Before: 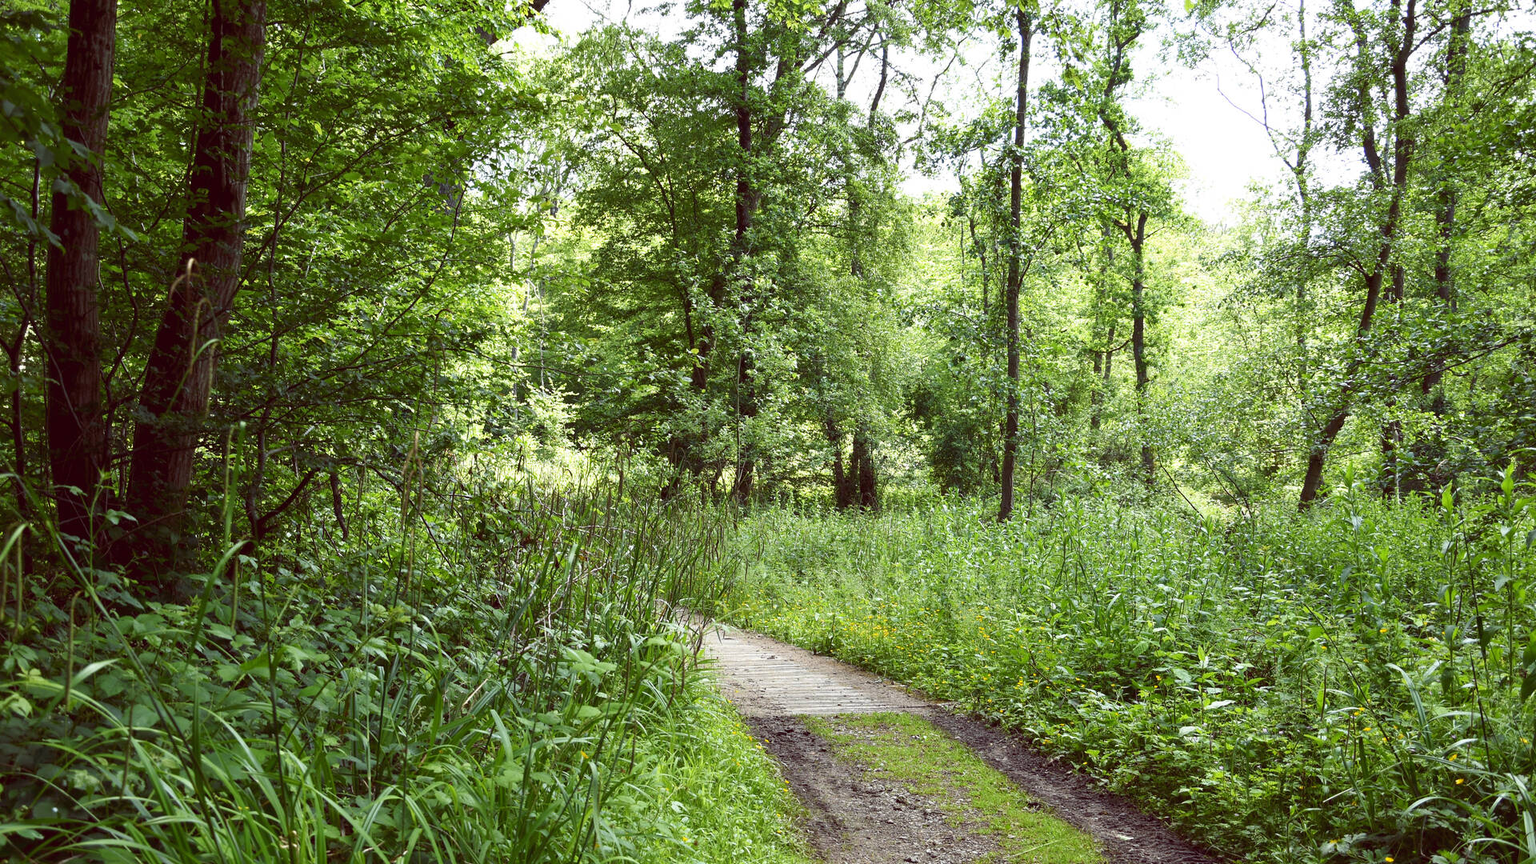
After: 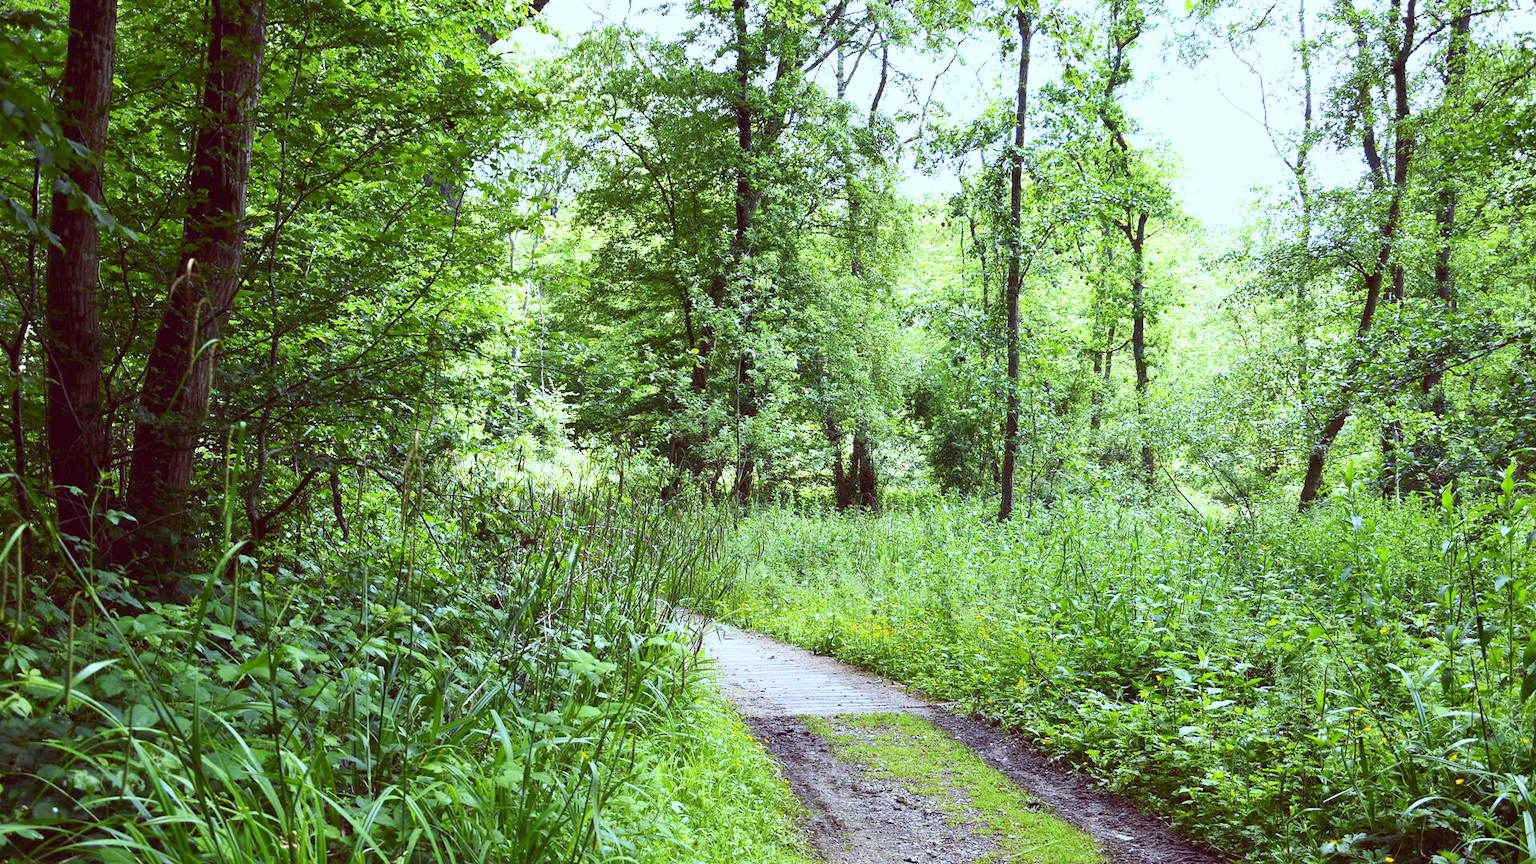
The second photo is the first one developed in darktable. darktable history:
white balance: red 0.948, green 1.02, blue 1.176
contrast brightness saturation: contrast 0.2, brightness 0.16, saturation 0.22
